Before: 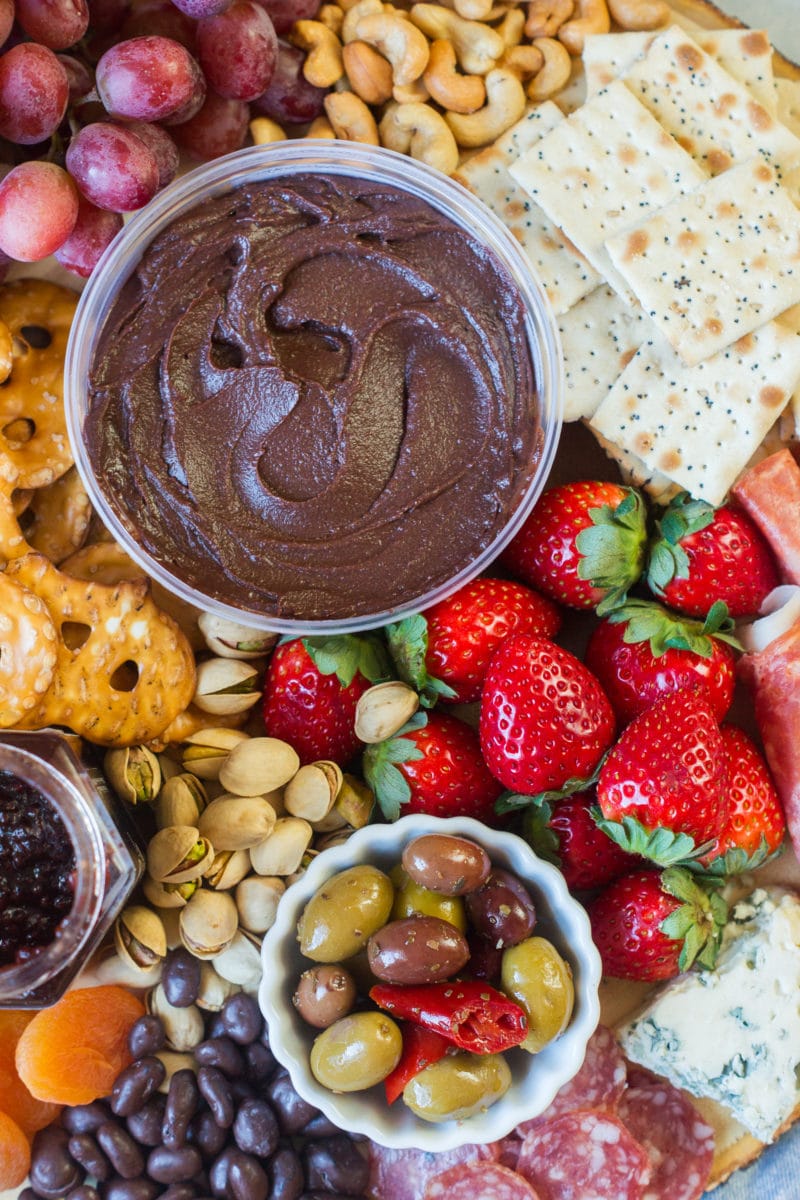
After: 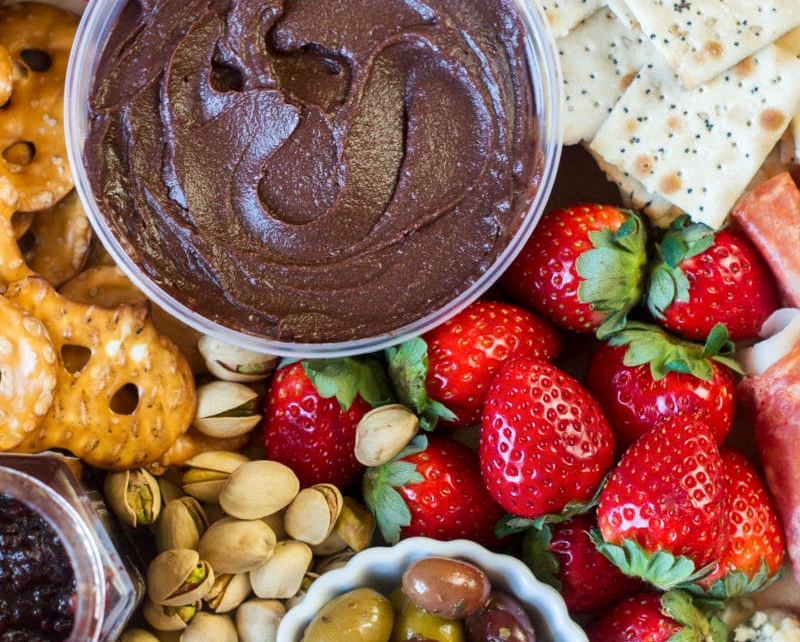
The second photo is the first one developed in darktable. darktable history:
local contrast: mode bilateral grid, contrast 20, coarseness 50, detail 132%, midtone range 0.2
crop and rotate: top 23.11%, bottom 23.312%
